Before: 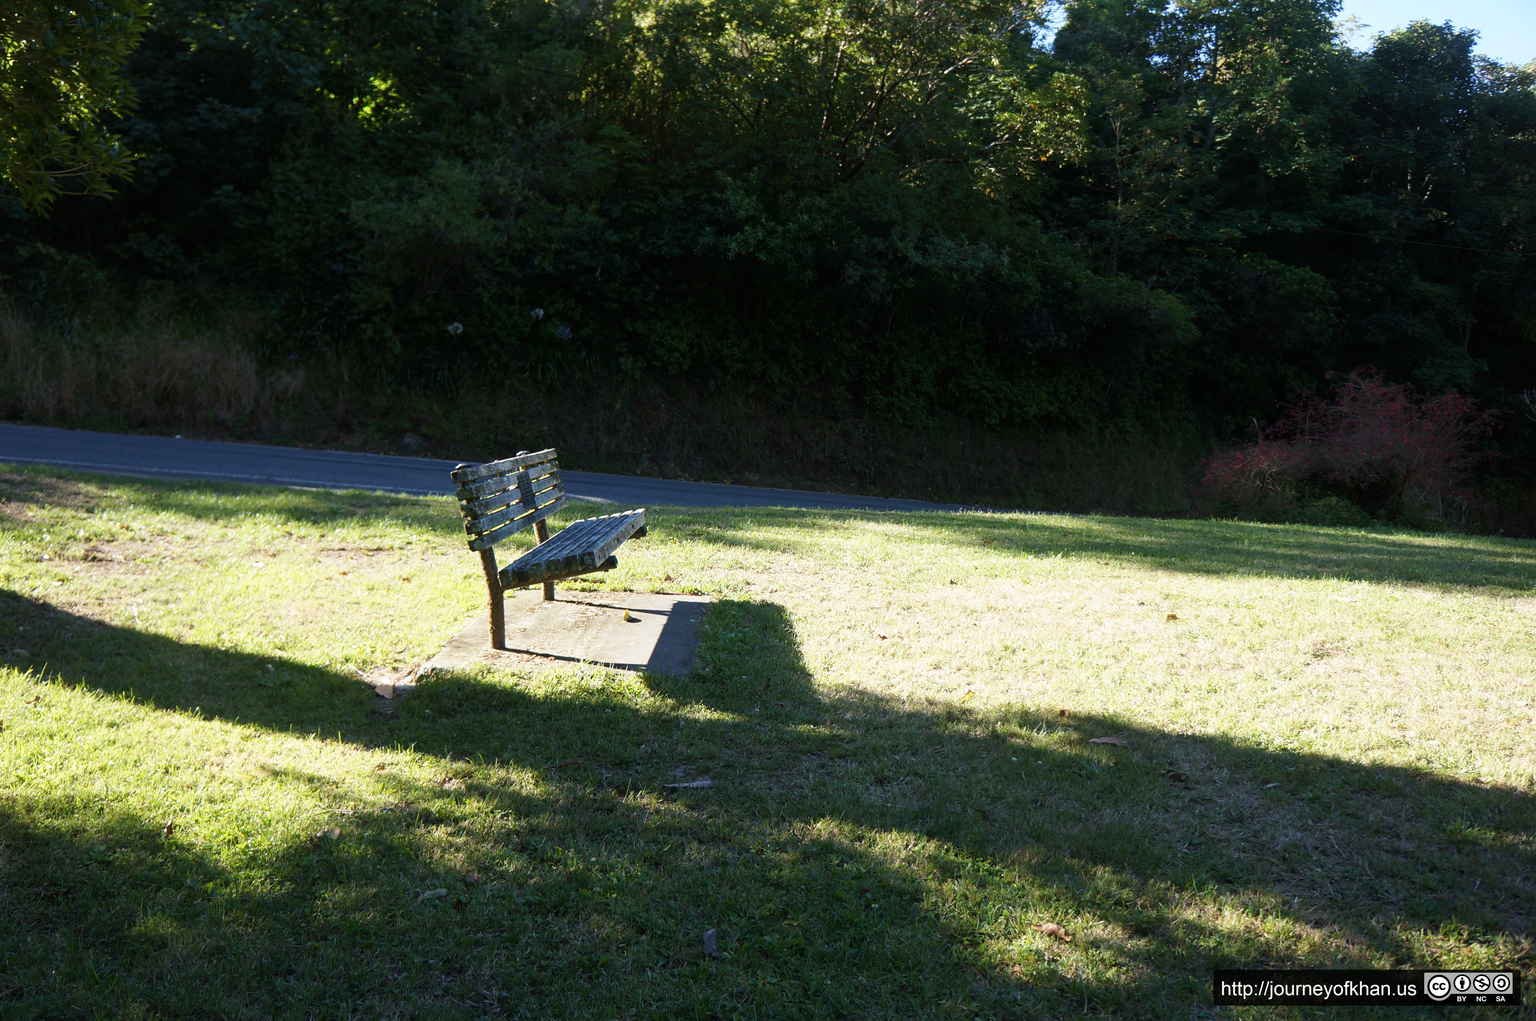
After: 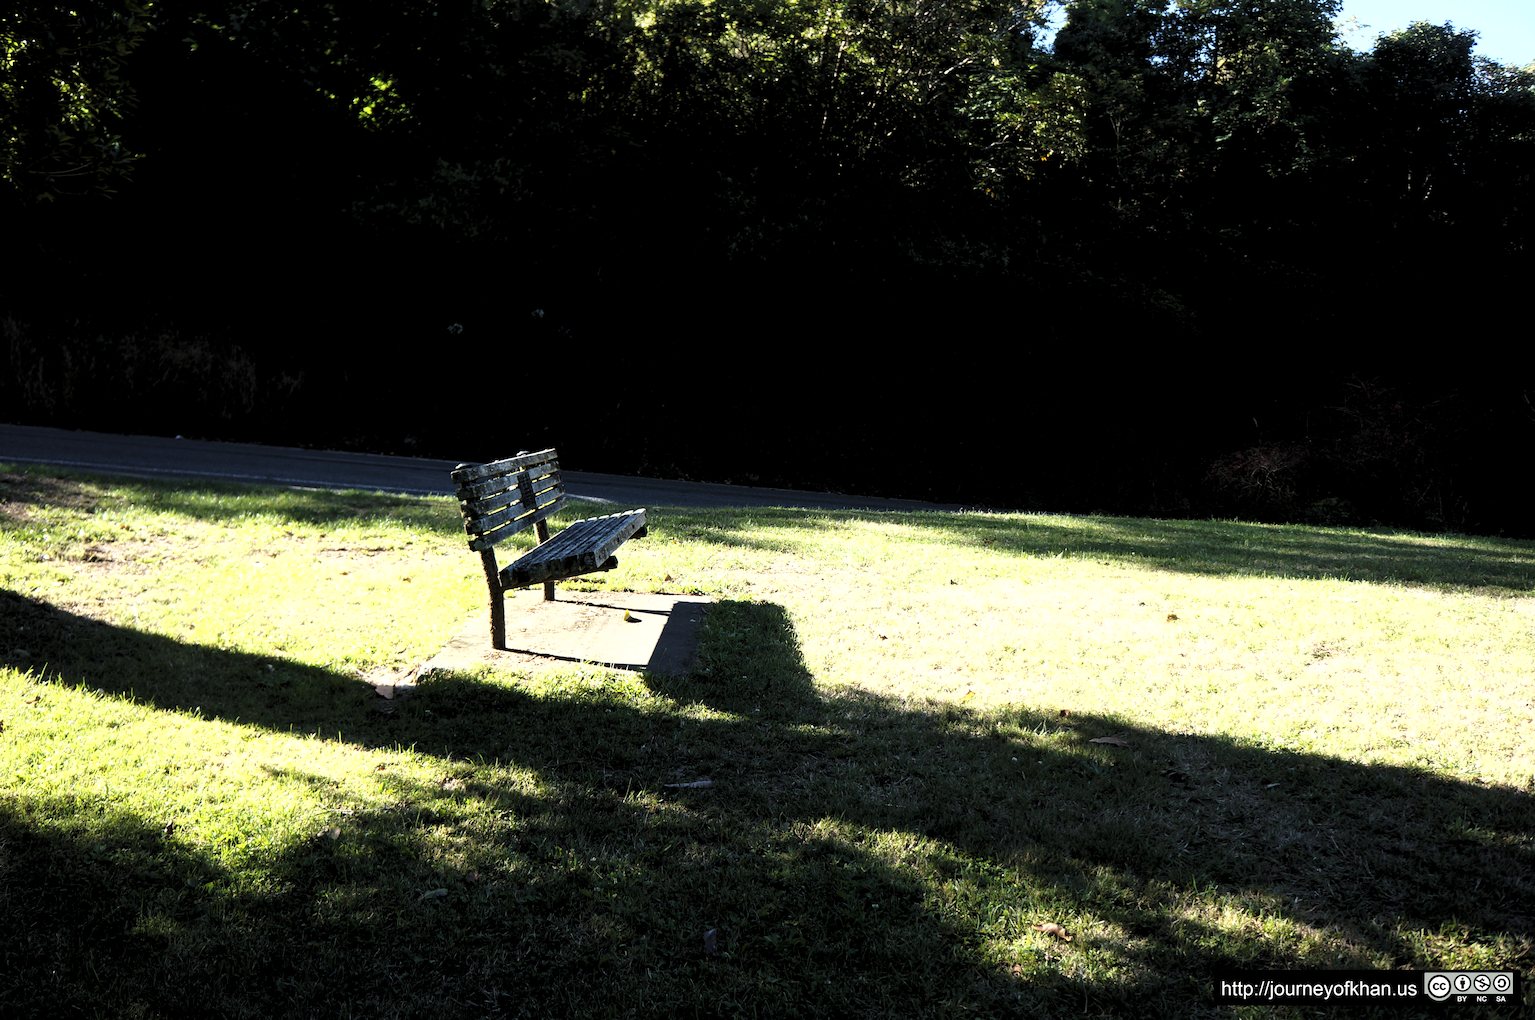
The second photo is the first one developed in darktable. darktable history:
levels: levels [0.129, 0.519, 0.867]
fill light: on, module defaults
